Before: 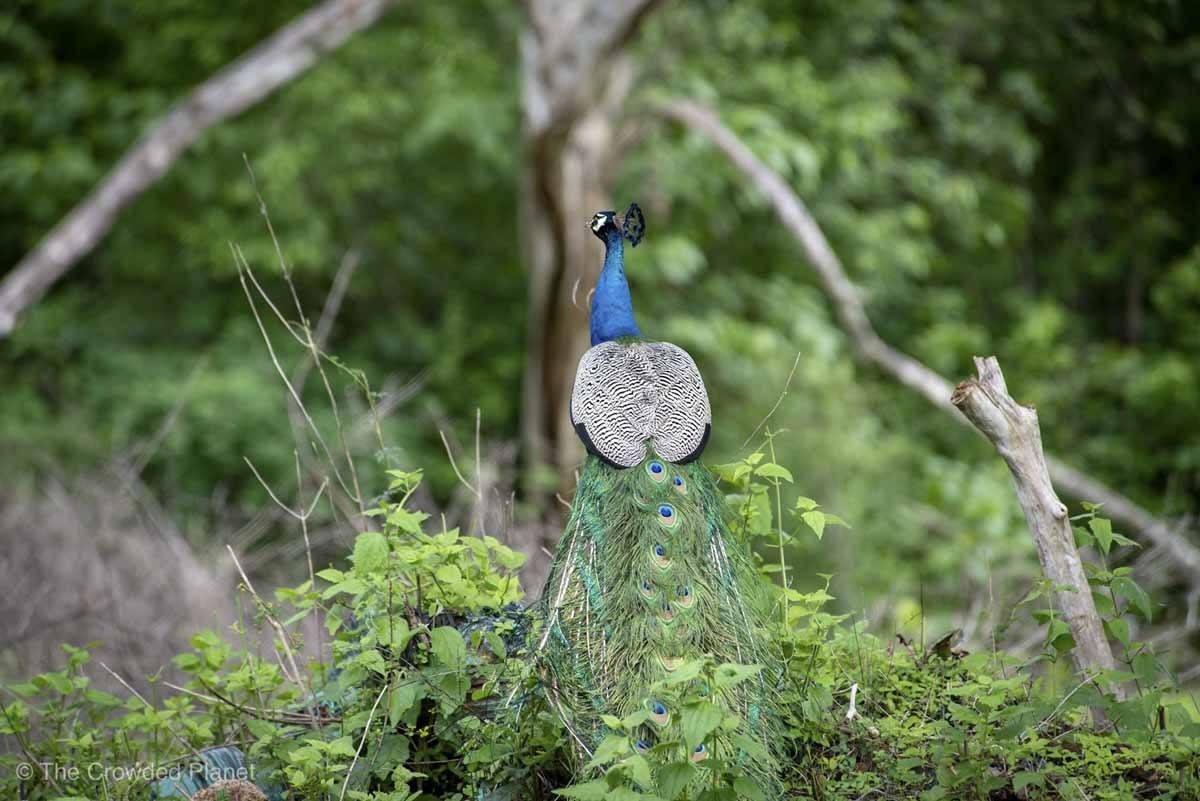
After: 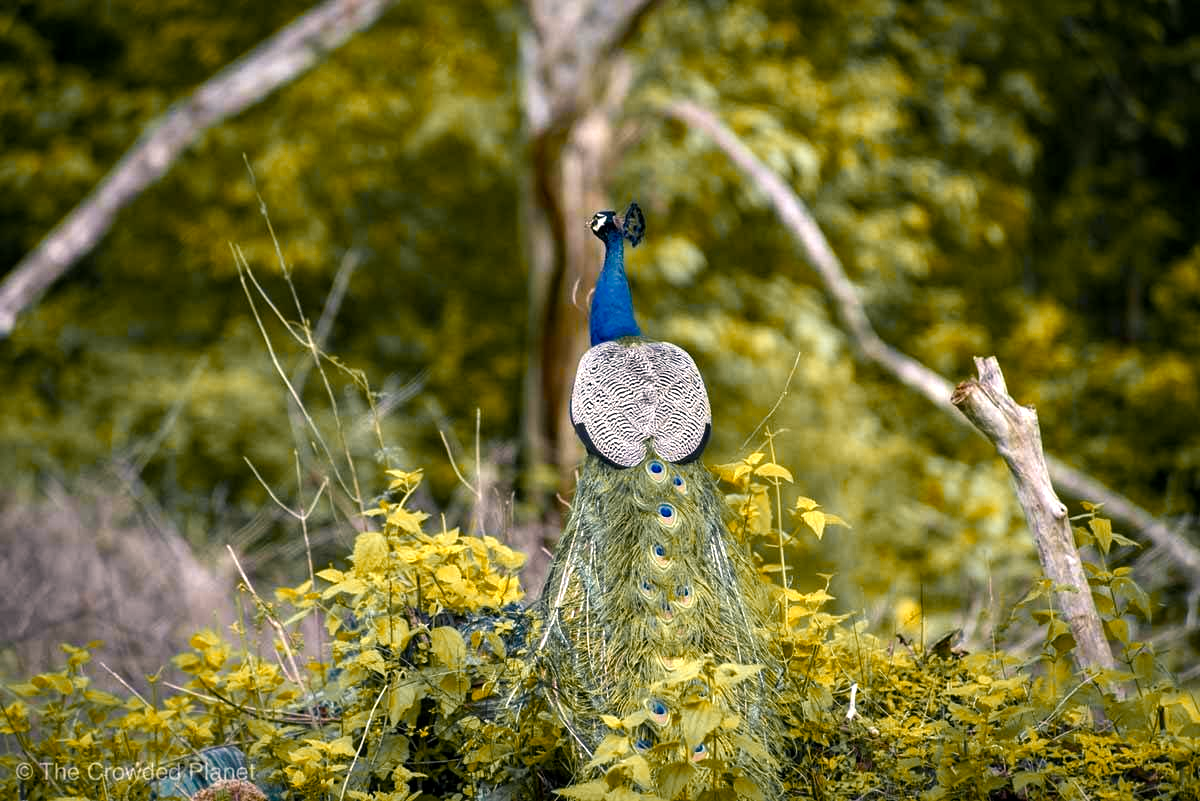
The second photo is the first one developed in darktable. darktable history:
local contrast: highlights 100%, shadows 100%, detail 120%, midtone range 0.2
color zones: curves: ch0 [(0, 0.499) (0.143, 0.5) (0.286, 0.5) (0.429, 0.476) (0.571, 0.284) (0.714, 0.243) (0.857, 0.449) (1, 0.499)]; ch1 [(0, 0.532) (0.143, 0.645) (0.286, 0.696) (0.429, 0.211) (0.571, 0.504) (0.714, 0.493) (0.857, 0.495) (1, 0.532)]; ch2 [(0, 0.5) (0.143, 0.5) (0.286, 0.427) (0.429, 0.324) (0.571, 0.5) (0.714, 0.5) (0.857, 0.5) (1, 0.5)]
color balance rgb: shadows lift › chroma 1%, shadows lift › hue 217.2°, power › hue 310.8°, highlights gain › chroma 2%, highlights gain › hue 44.4°, global offset › luminance 0.25%, global offset › hue 171.6°, perceptual saturation grading › global saturation 14.09%, perceptual saturation grading › highlights -30%, perceptual saturation grading › shadows 50.67%, global vibrance 25%, contrast 20%
